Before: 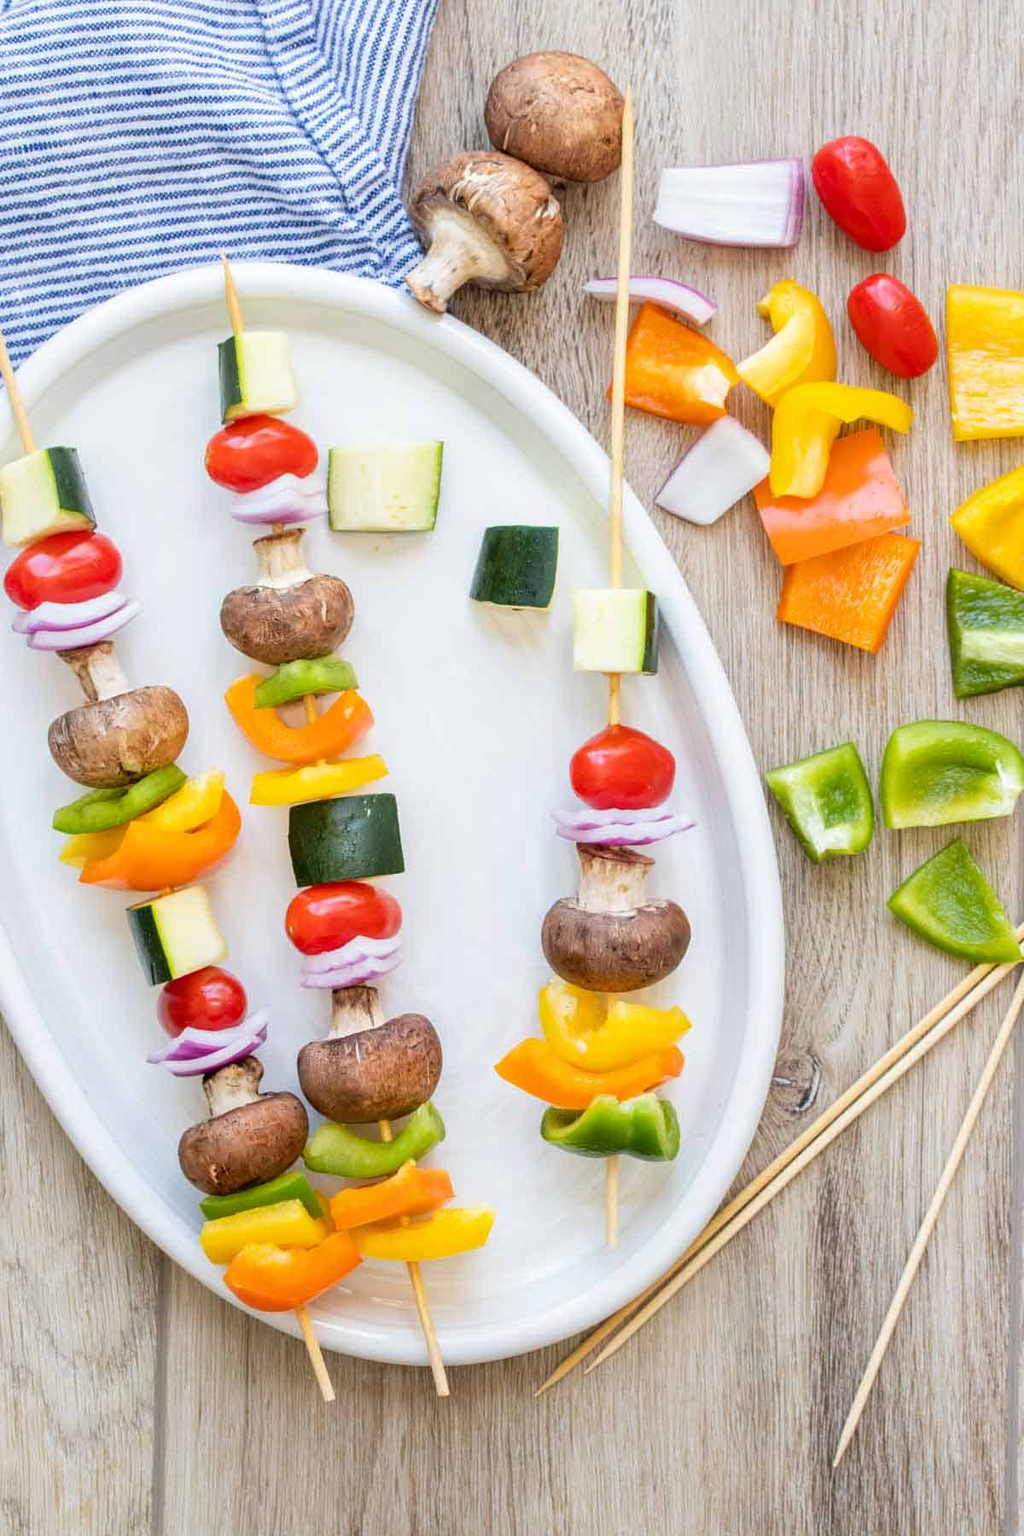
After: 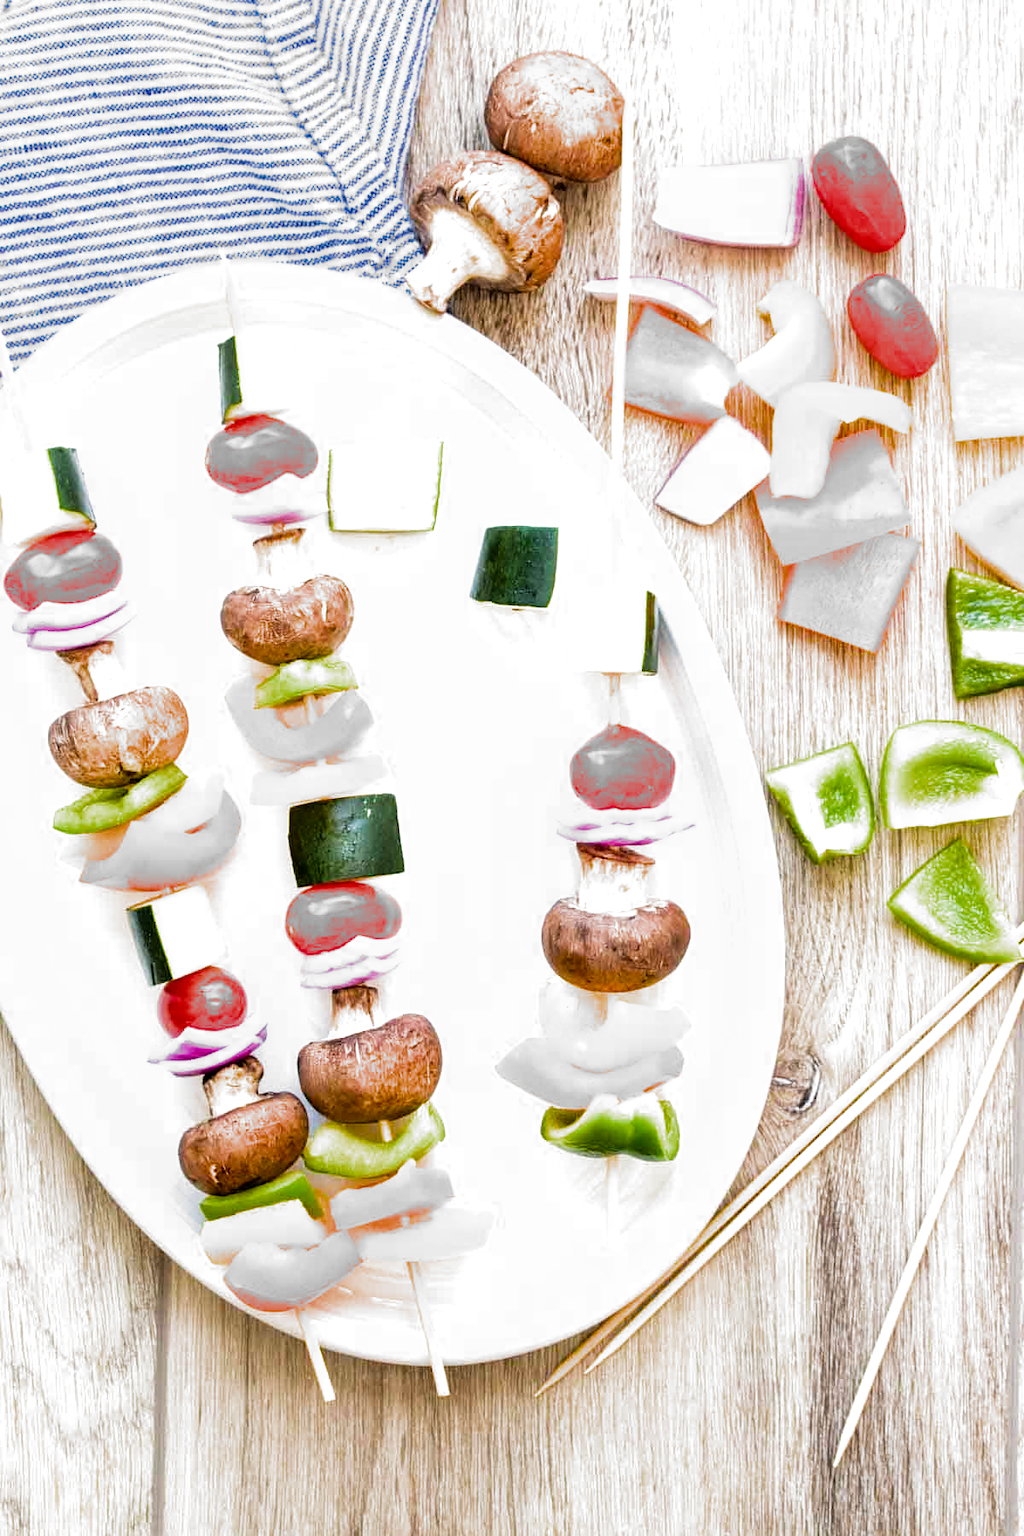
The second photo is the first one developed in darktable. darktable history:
color balance rgb: global offset › luminance 0.231%, perceptual saturation grading › global saturation 25.87%, perceptual brilliance grading › global brilliance 11.769%, global vibrance 20%
filmic rgb: black relative exposure -8.24 EV, white relative exposure 2.2 EV, target white luminance 99.961%, hardness 7.08, latitude 74.72%, contrast 1.324, highlights saturation mix -2.95%, shadows ↔ highlights balance 29.95%, add noise in highlights 0, color science v3 (2019), use custom middle-gray values true, contrast in highlights soft
